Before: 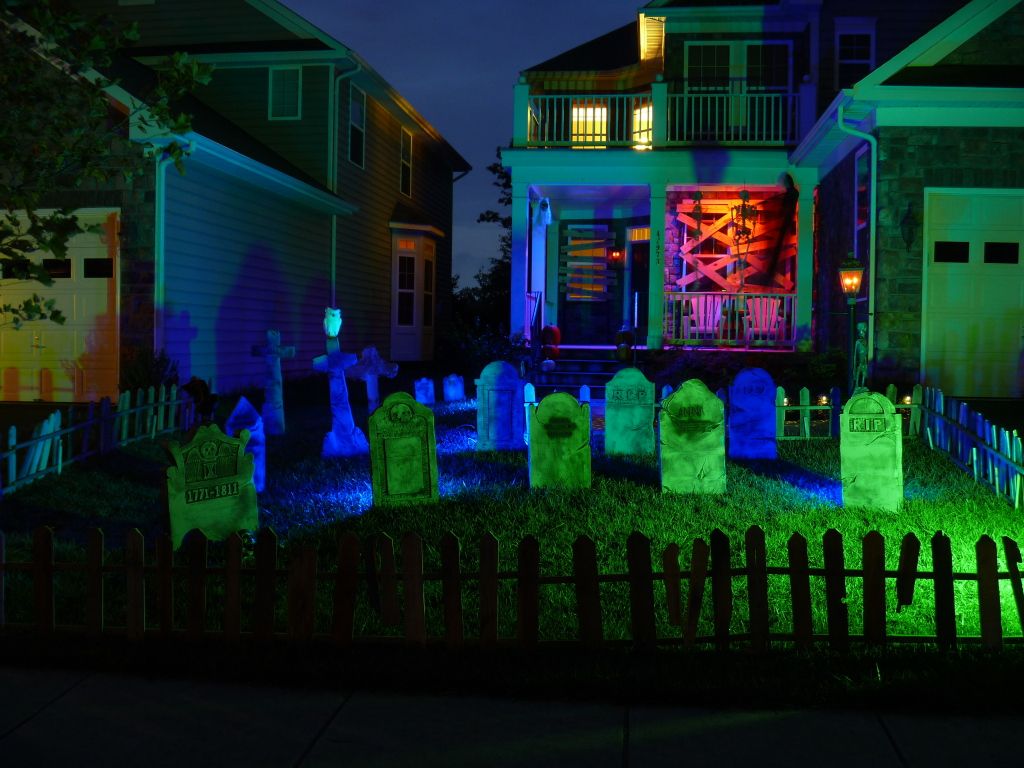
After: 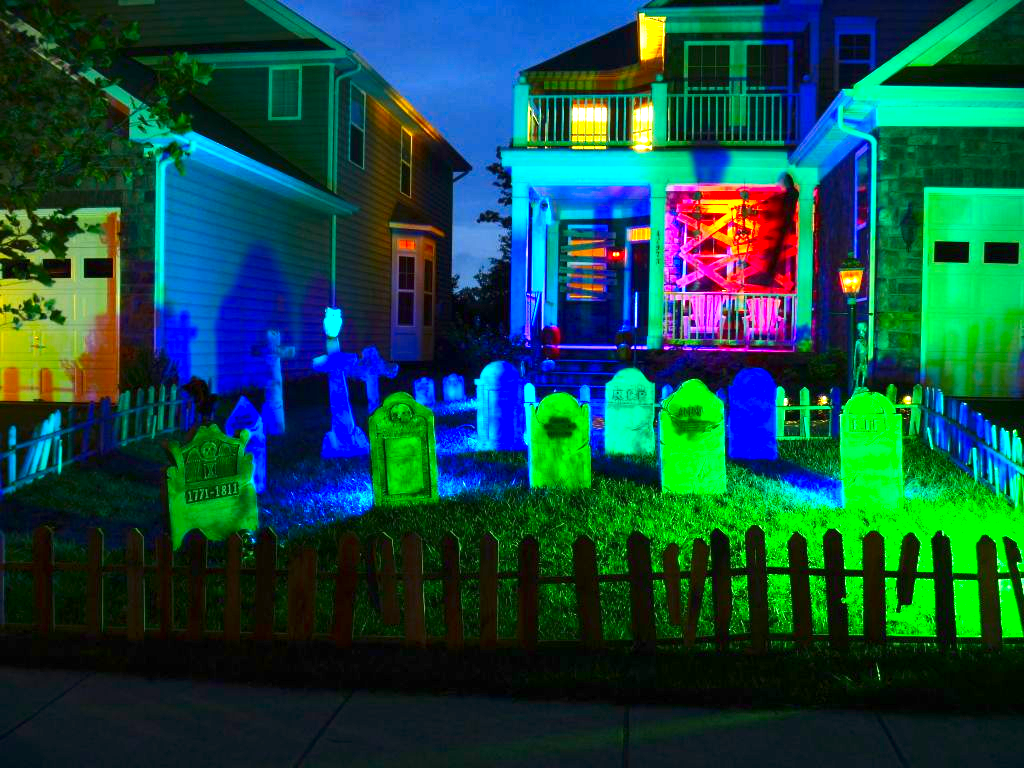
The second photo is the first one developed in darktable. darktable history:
exposure: exposure 2 EV, compensate highlight preservation false
contrast brightness saturation: contrast 0.16, saturation 0.32
